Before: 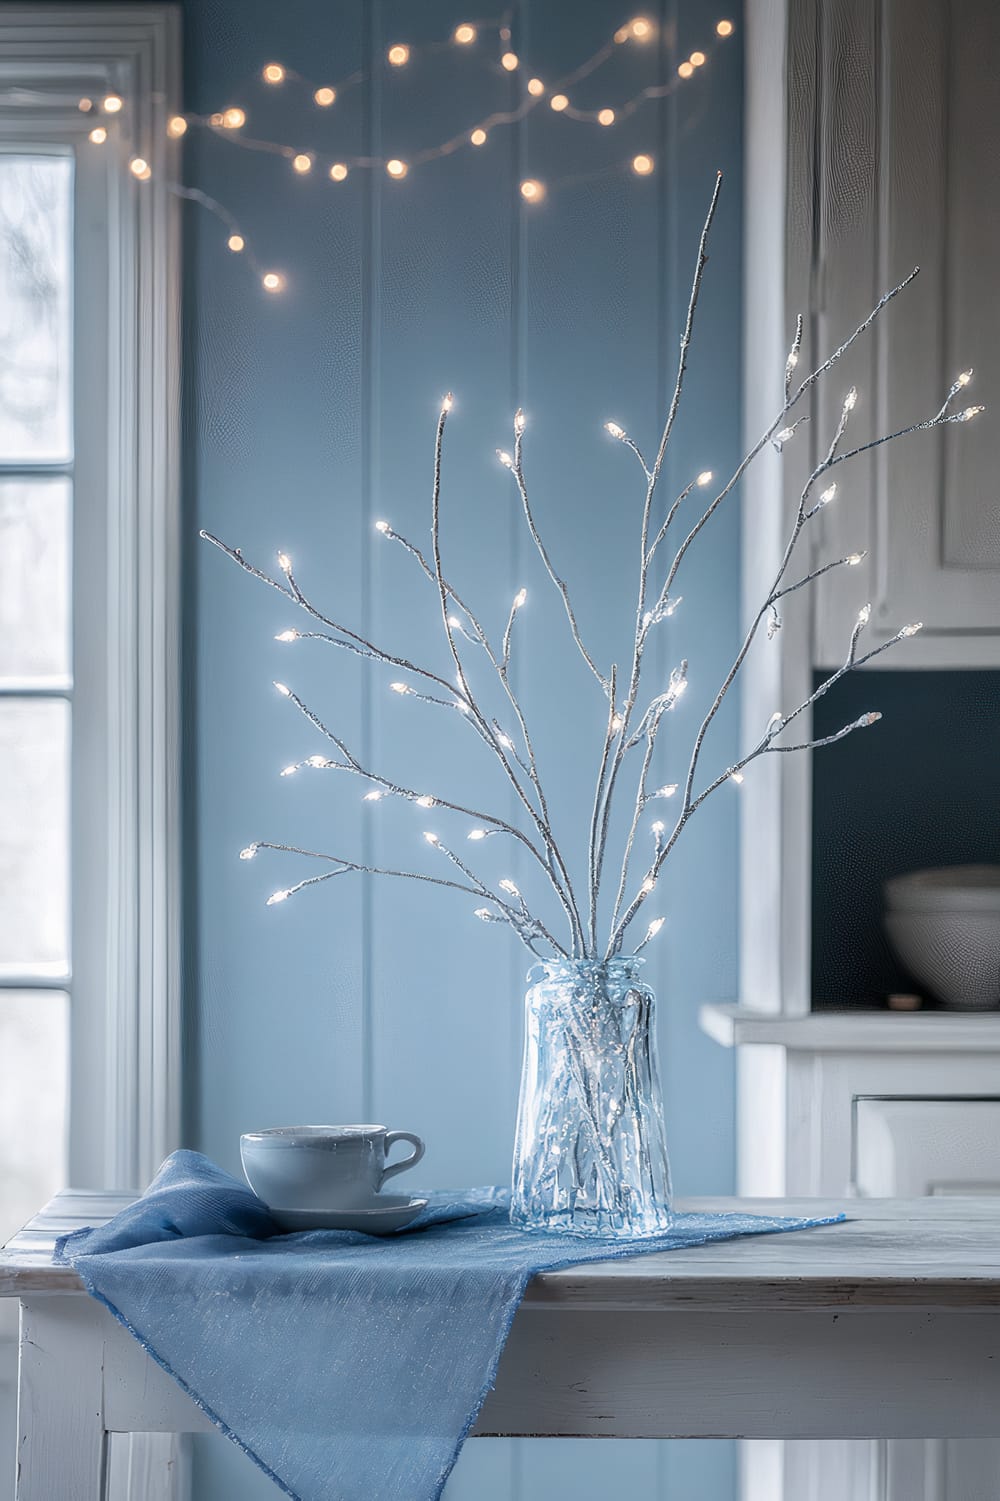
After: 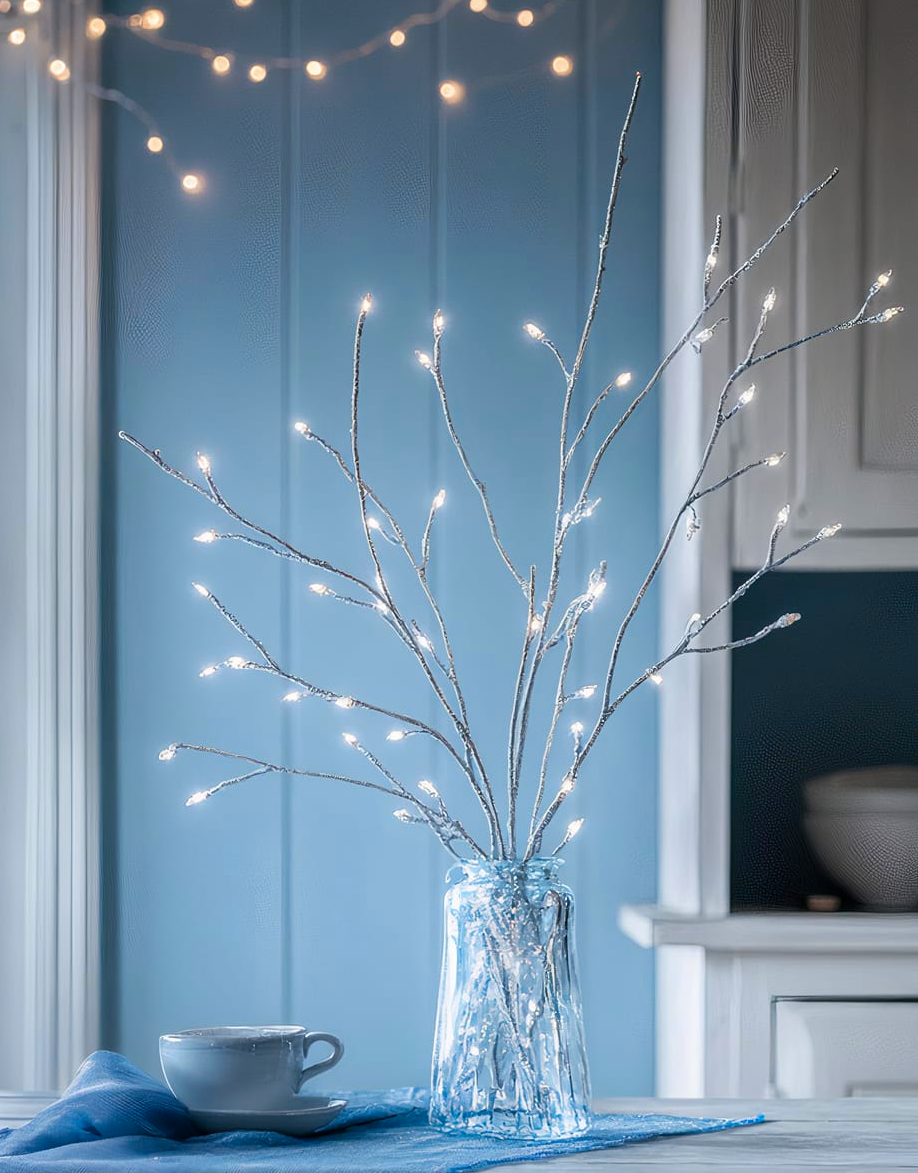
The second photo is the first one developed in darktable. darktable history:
crop: left 8.198%, top 6.605%, bottom 15.231%
color zones: curves: ch1 [(0.25, 0.5) (0.747, 0.71)]
